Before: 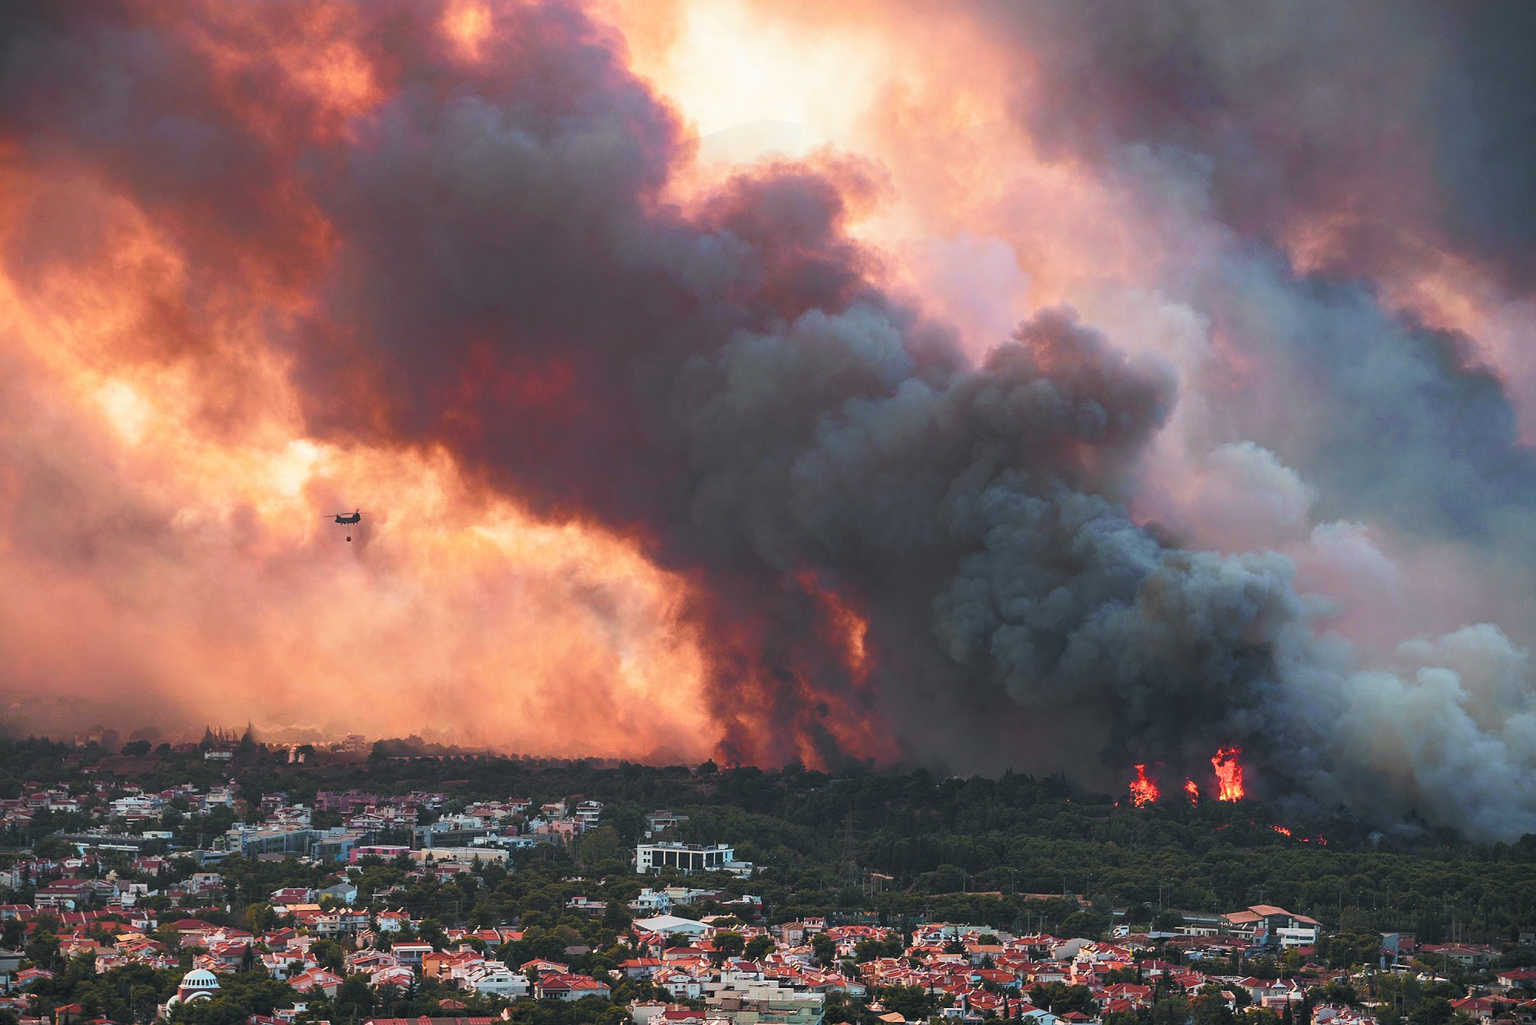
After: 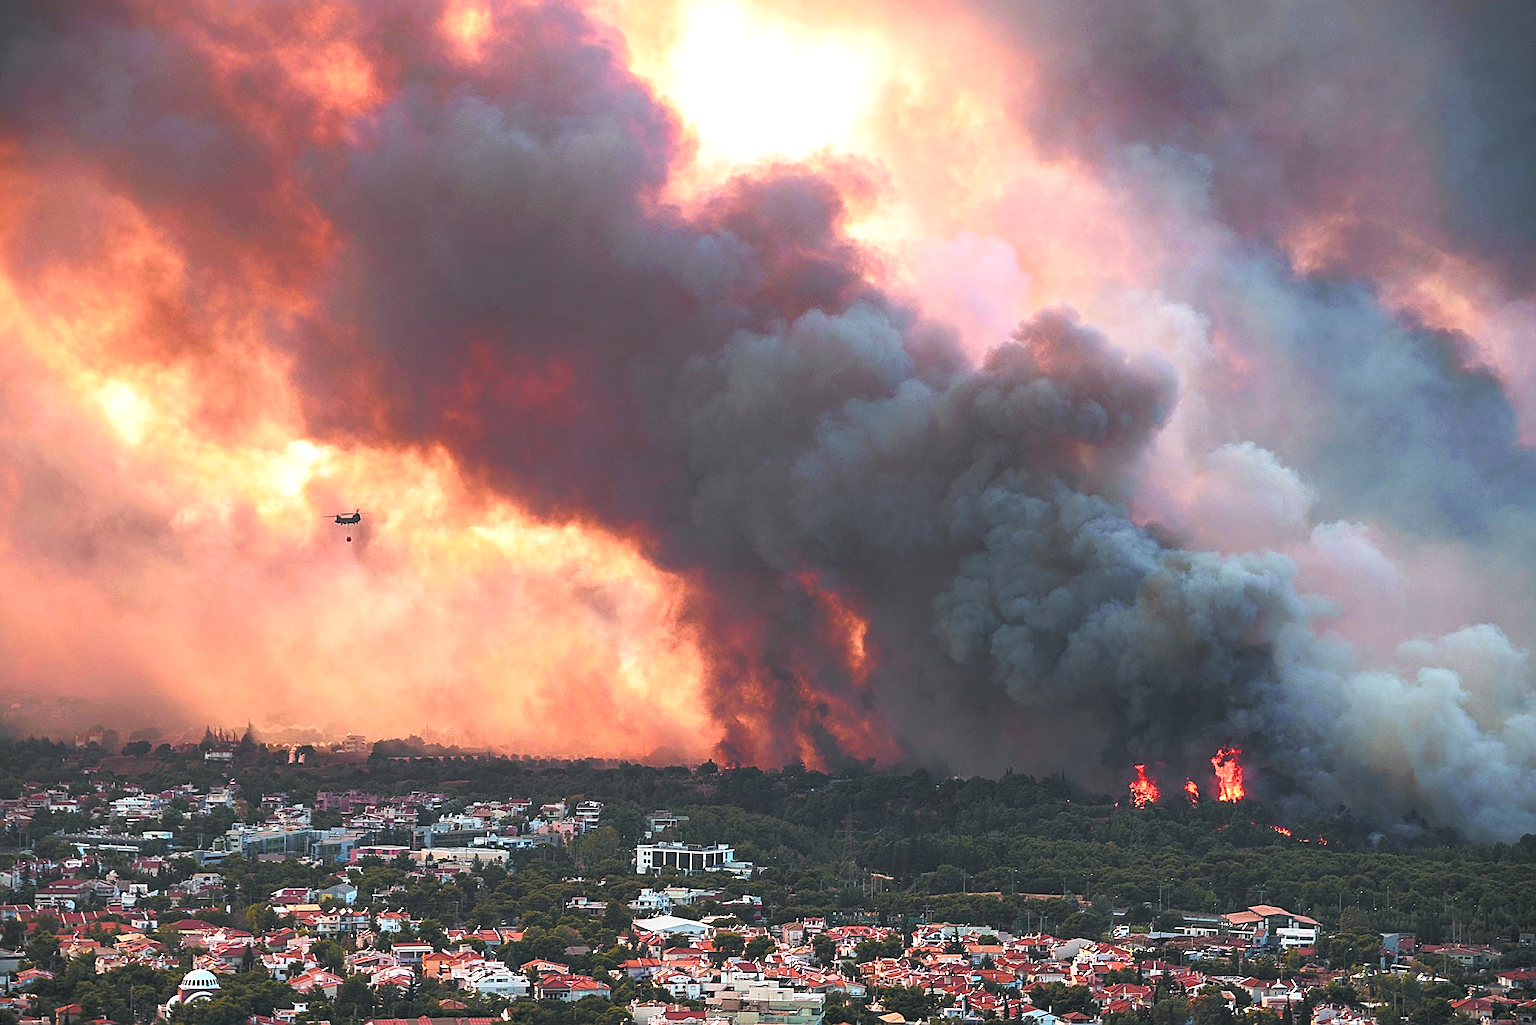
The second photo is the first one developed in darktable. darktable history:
sharpen: on, module defaults
exposure: black level correction -0.002, exposure 0.54 EV, compensate highlight preservation false
